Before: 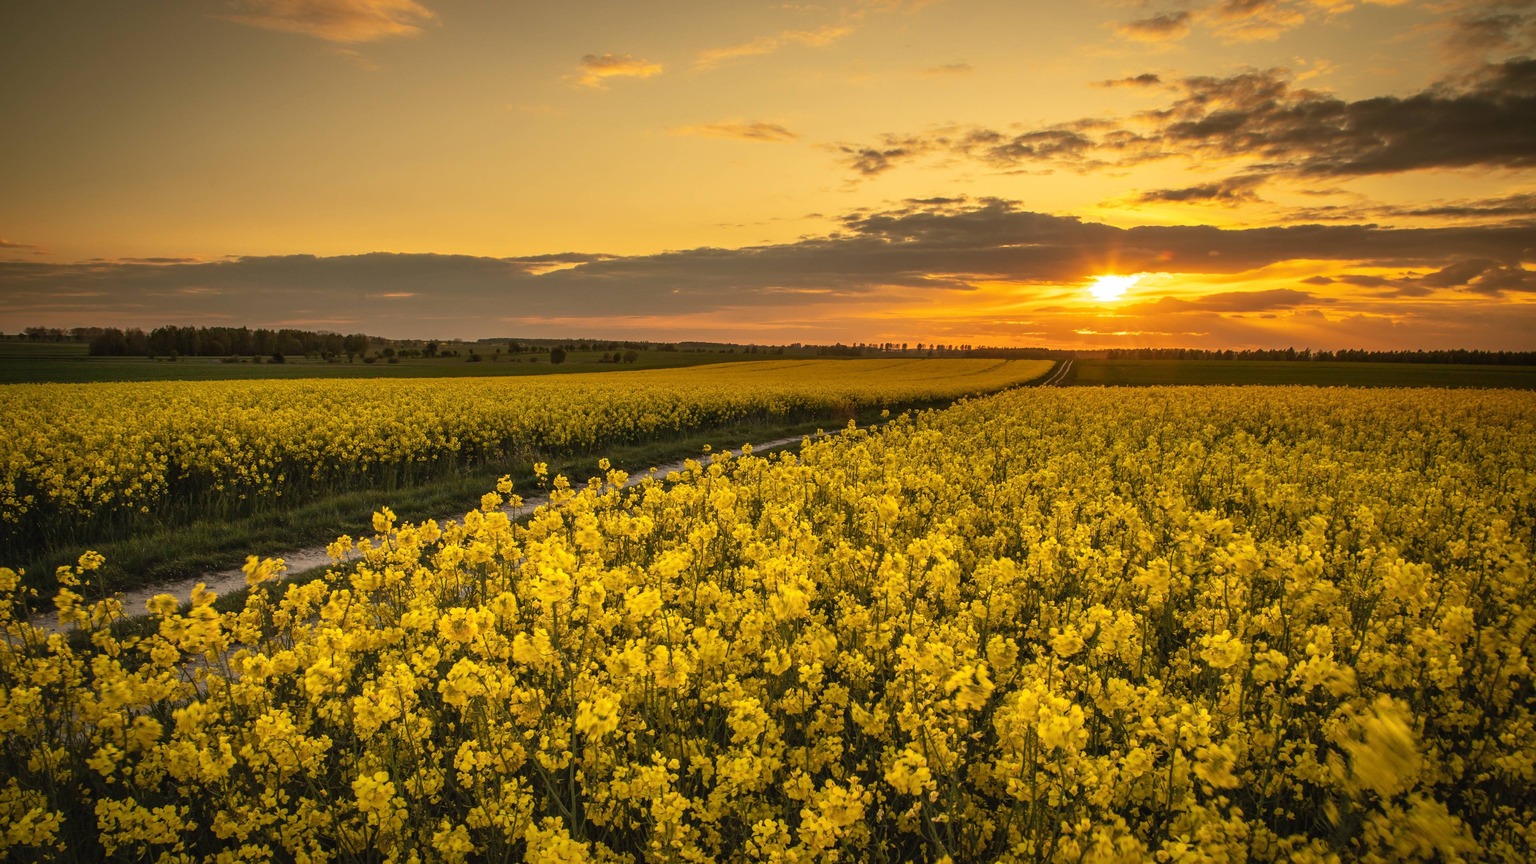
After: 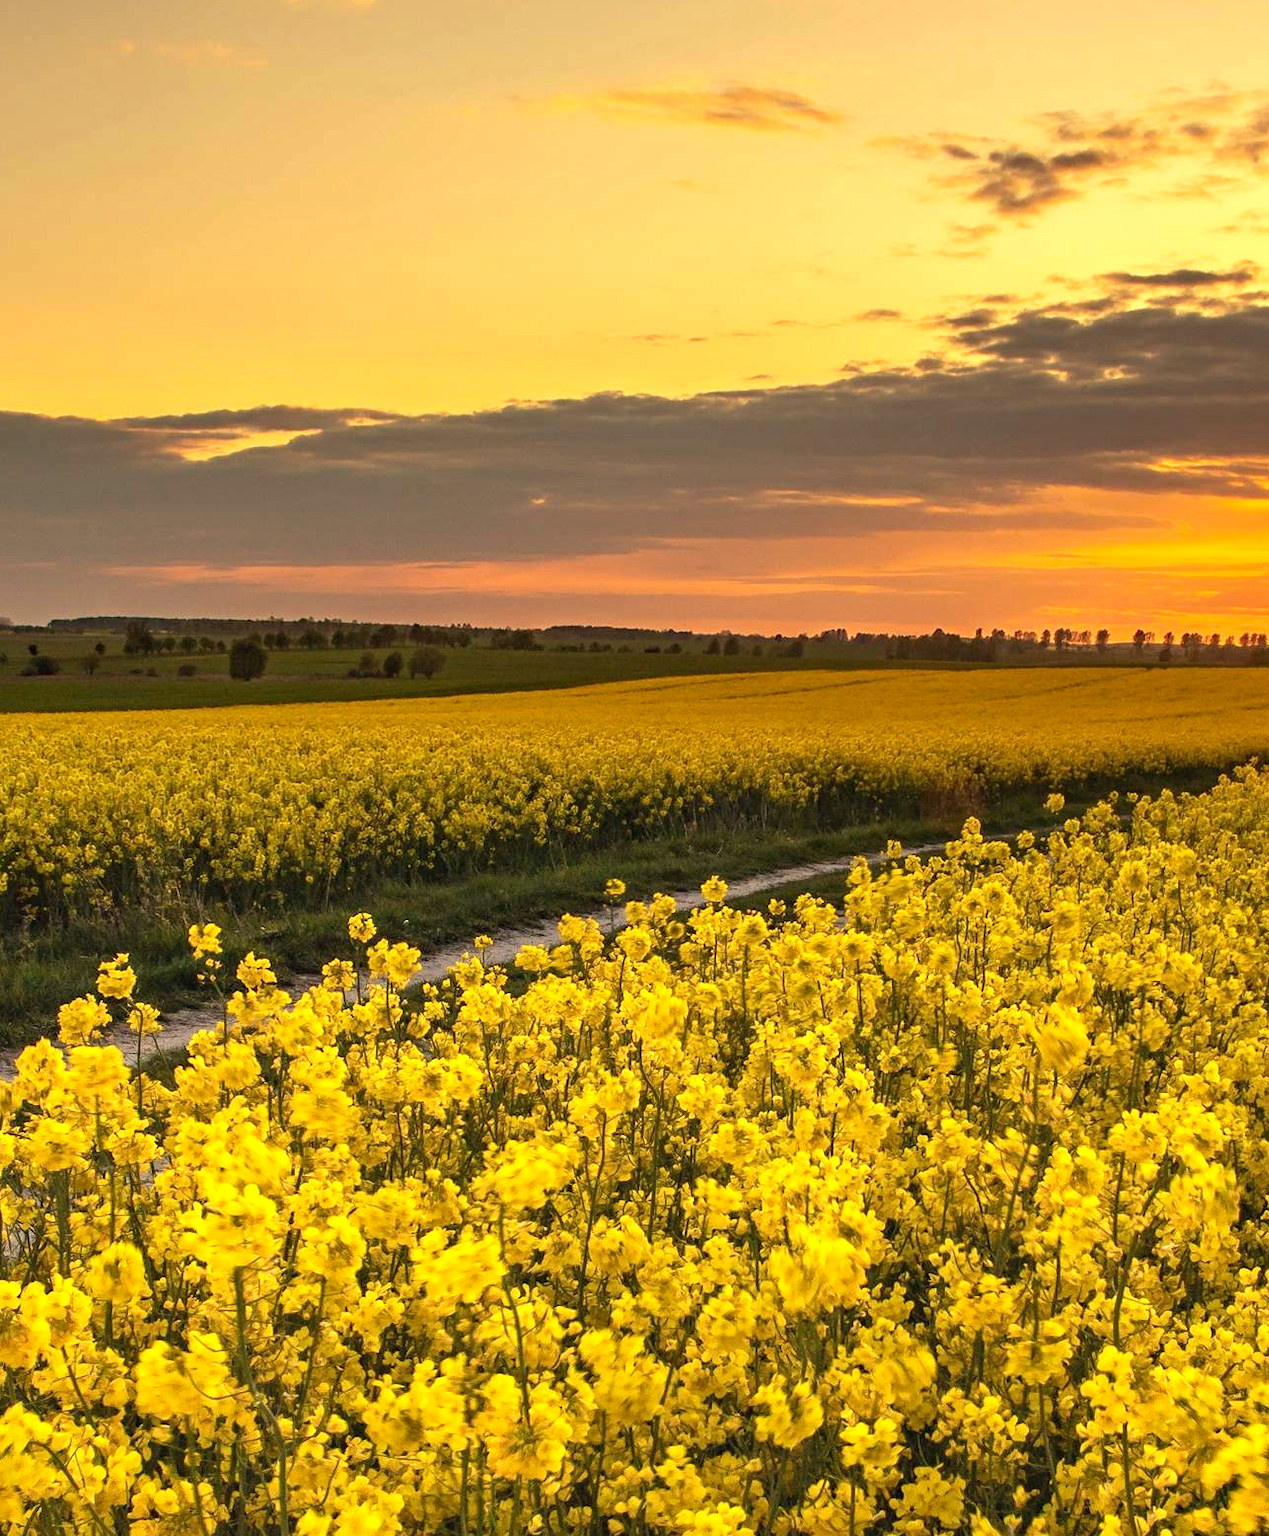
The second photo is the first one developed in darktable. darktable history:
exposure: black level correction 0, exposure 0.498 EV, compensate highlight preservation false
crop and rotate: left 29.804%, top 10.225%, right 36.674%, bottom 17.687%
haze removal: strength 0.294, distance 0.249, compatibility mode true, adaptive false
